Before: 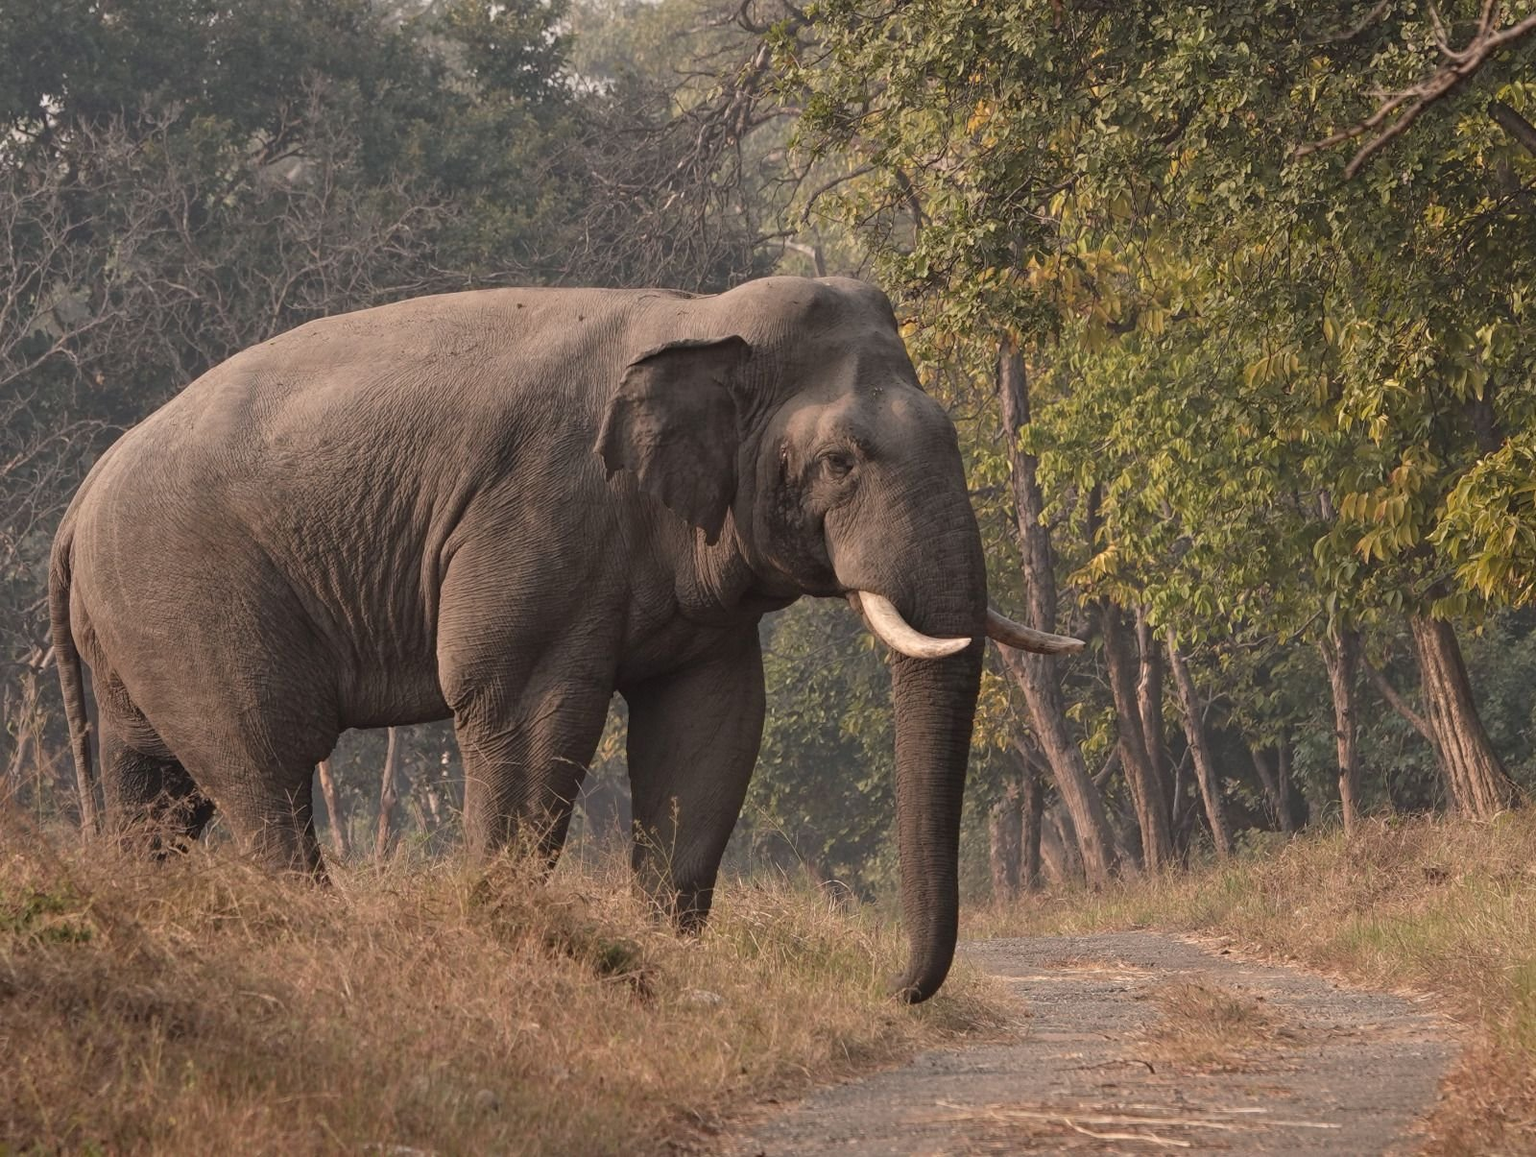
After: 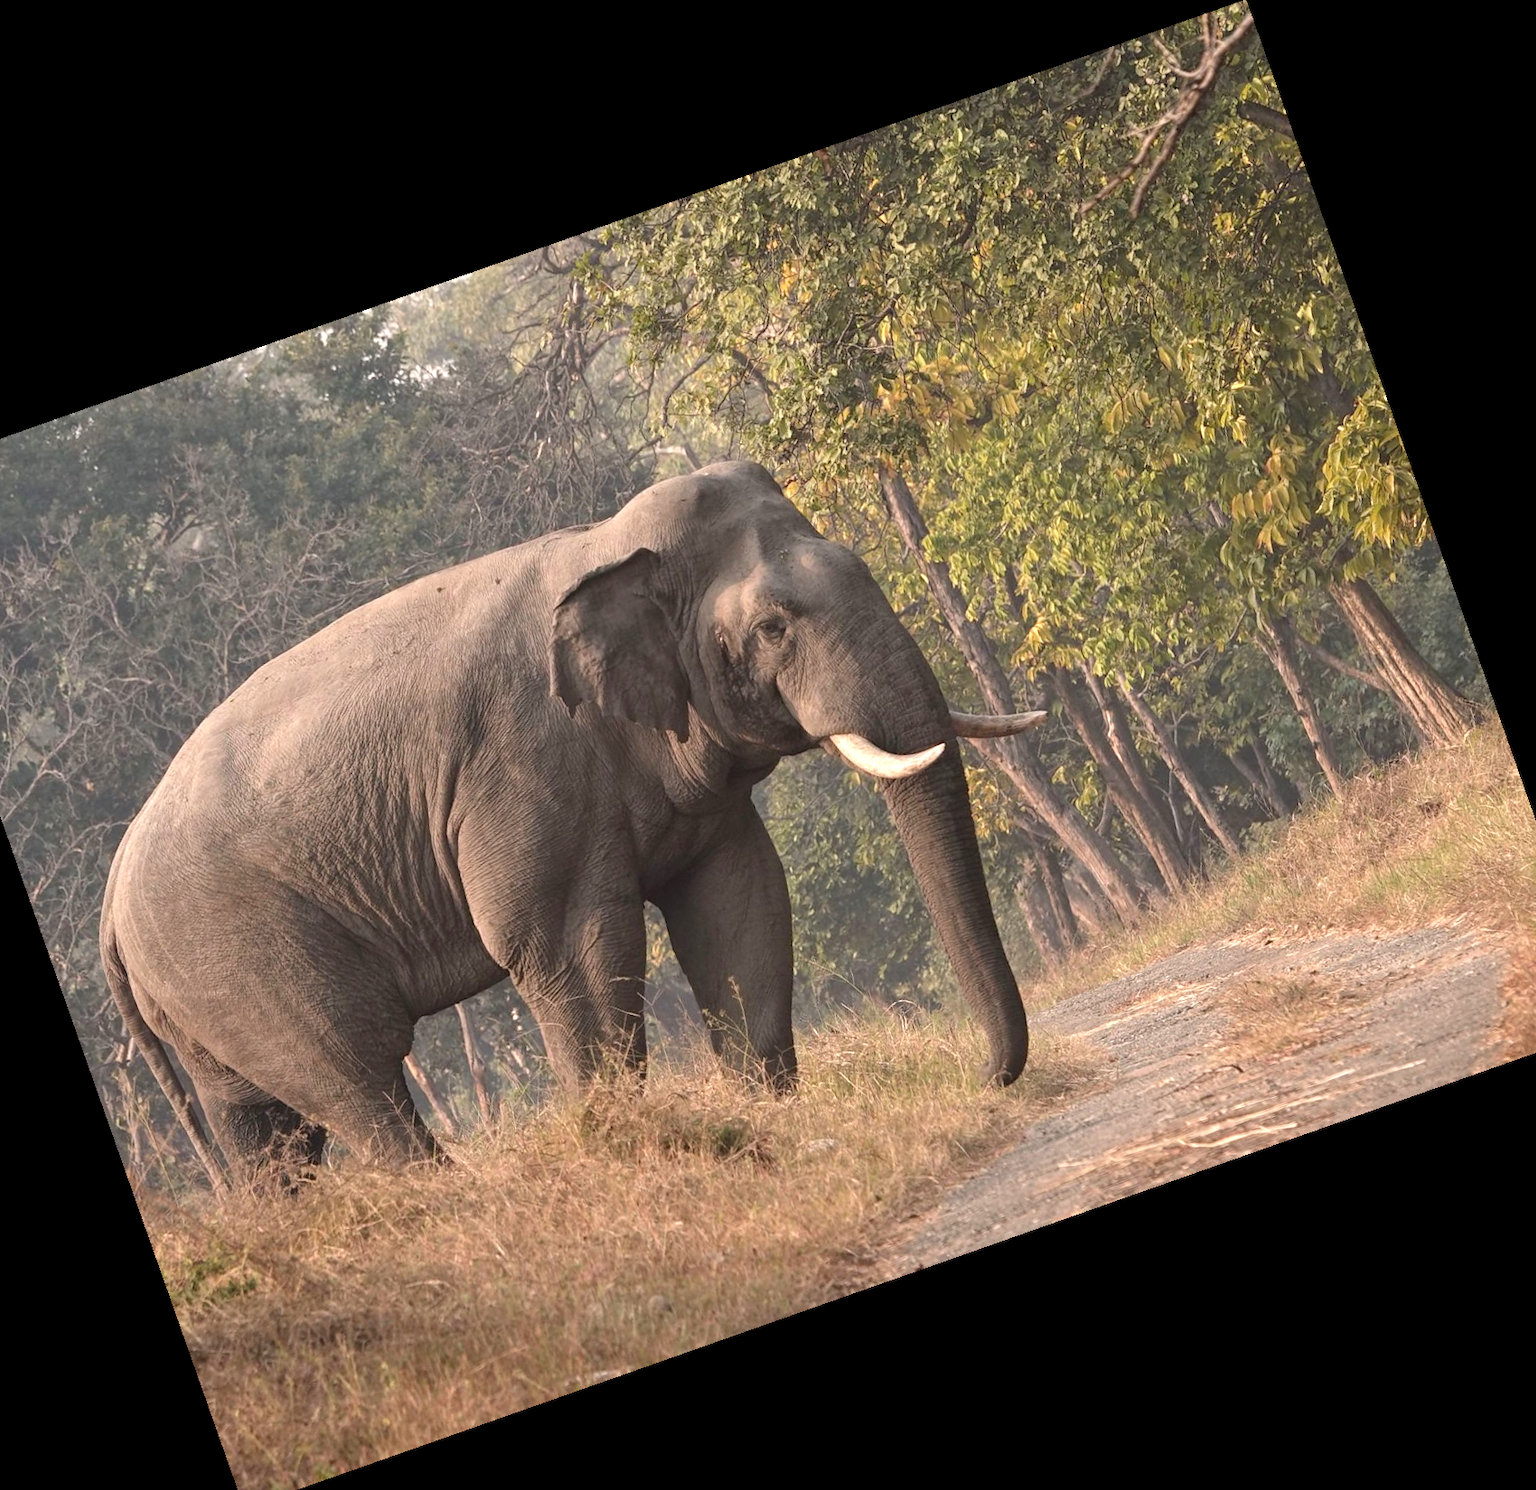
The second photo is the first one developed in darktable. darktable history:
crop and rotate: angle 19.43°, left 6.812%, right 4.125%, bottom 1.087%
exposure: exposure 0.785 EV, compensate highlight preservation false
